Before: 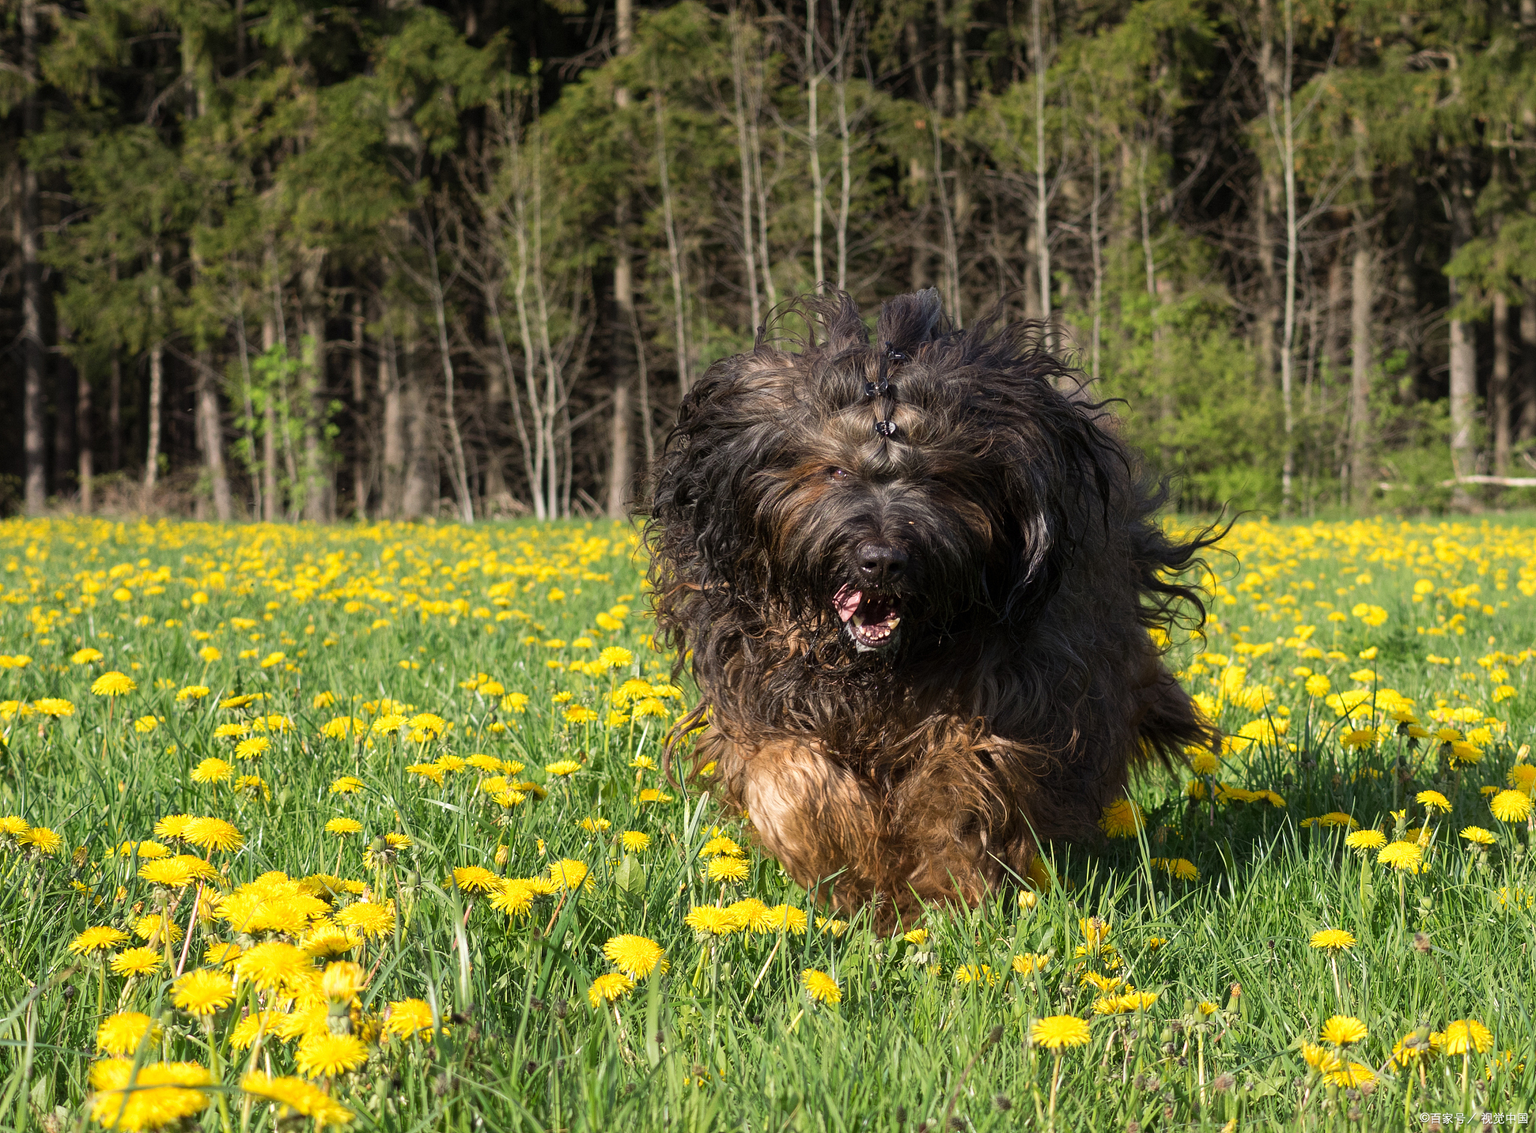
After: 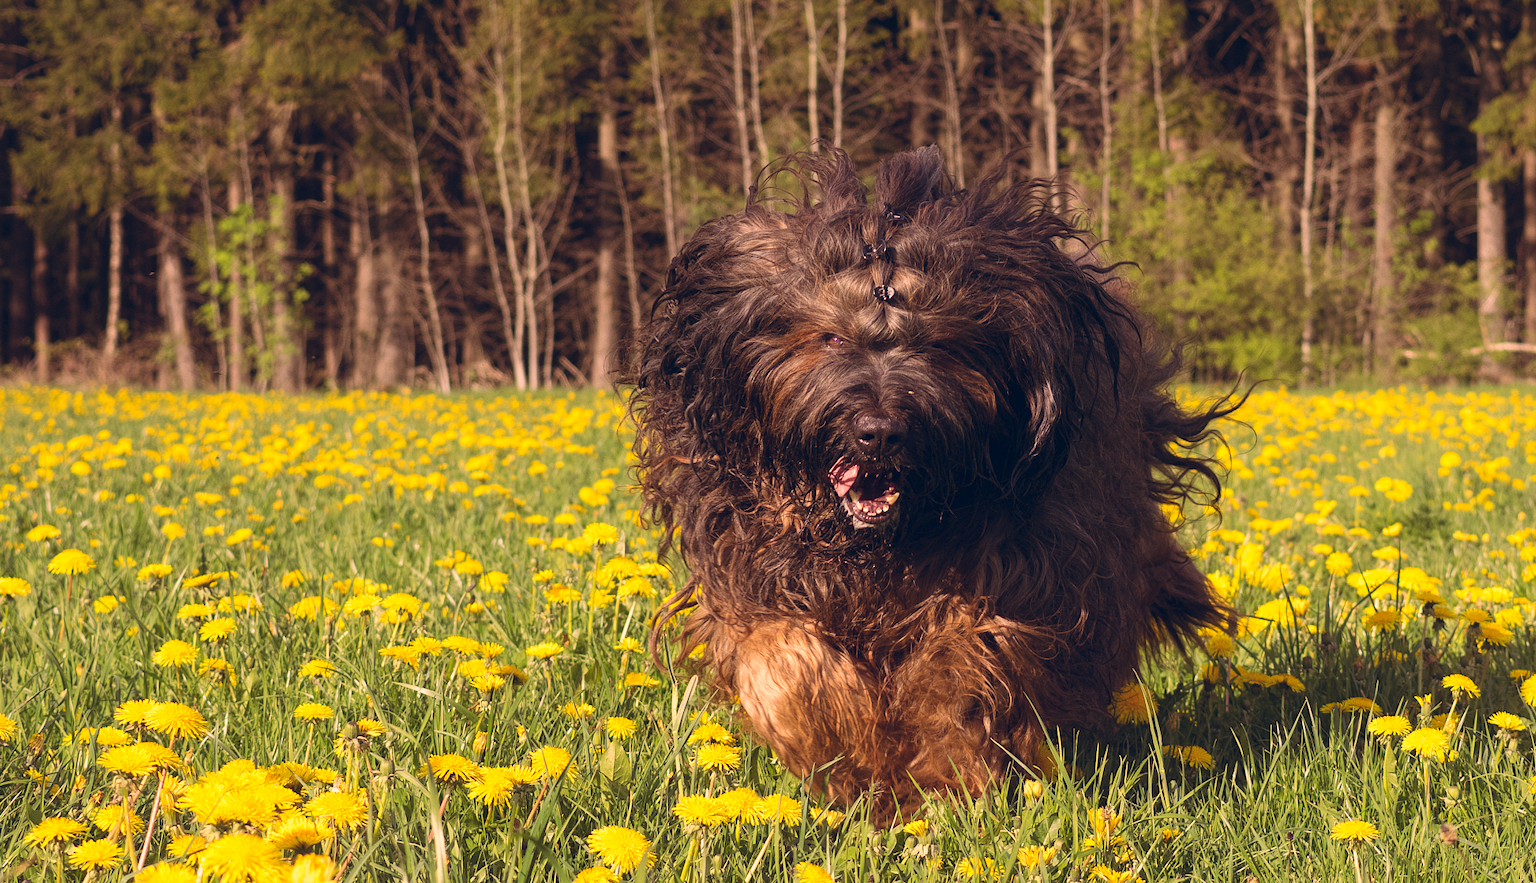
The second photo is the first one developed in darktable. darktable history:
color balance rgb: shadows lift › chroma 9.92%, shadows lift › hue 45.12°, power › luminance 3.26%, power › hue 231.93°, global offset › luminance 0.4%, global offset › chroma 0.21%, global offset › hue 255.02°
crop and rotate: left 2.991%, top 13.302%, right 1.981%, bottom 12.636%
color correction: highlights a* 17.88, highlights b* 18.79
